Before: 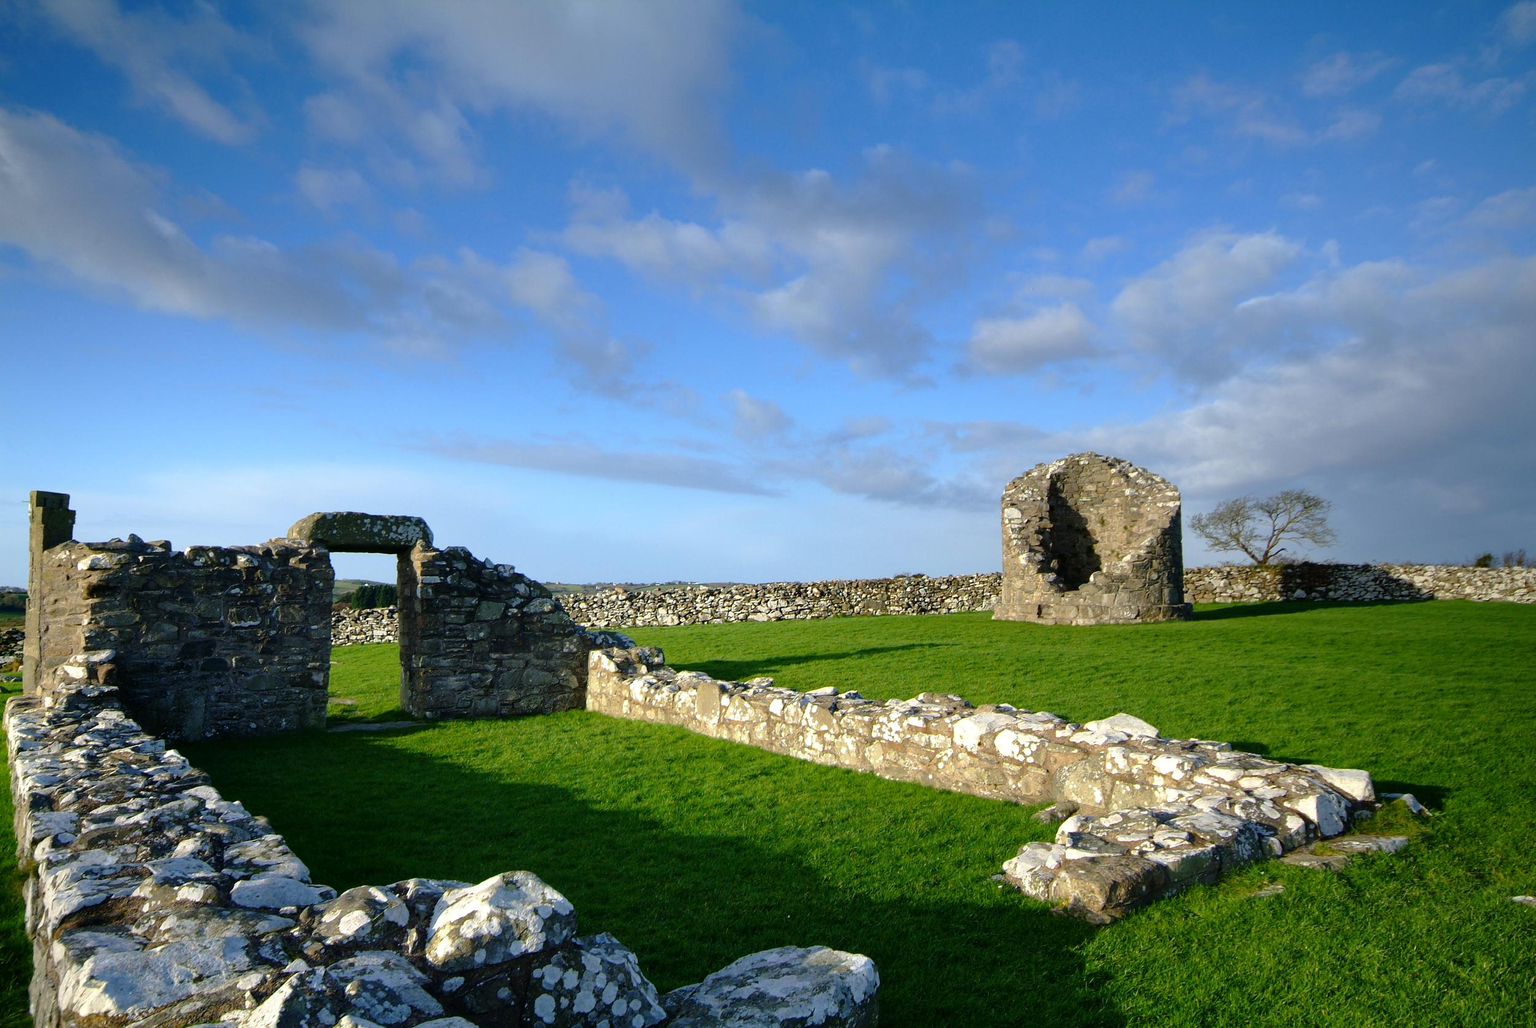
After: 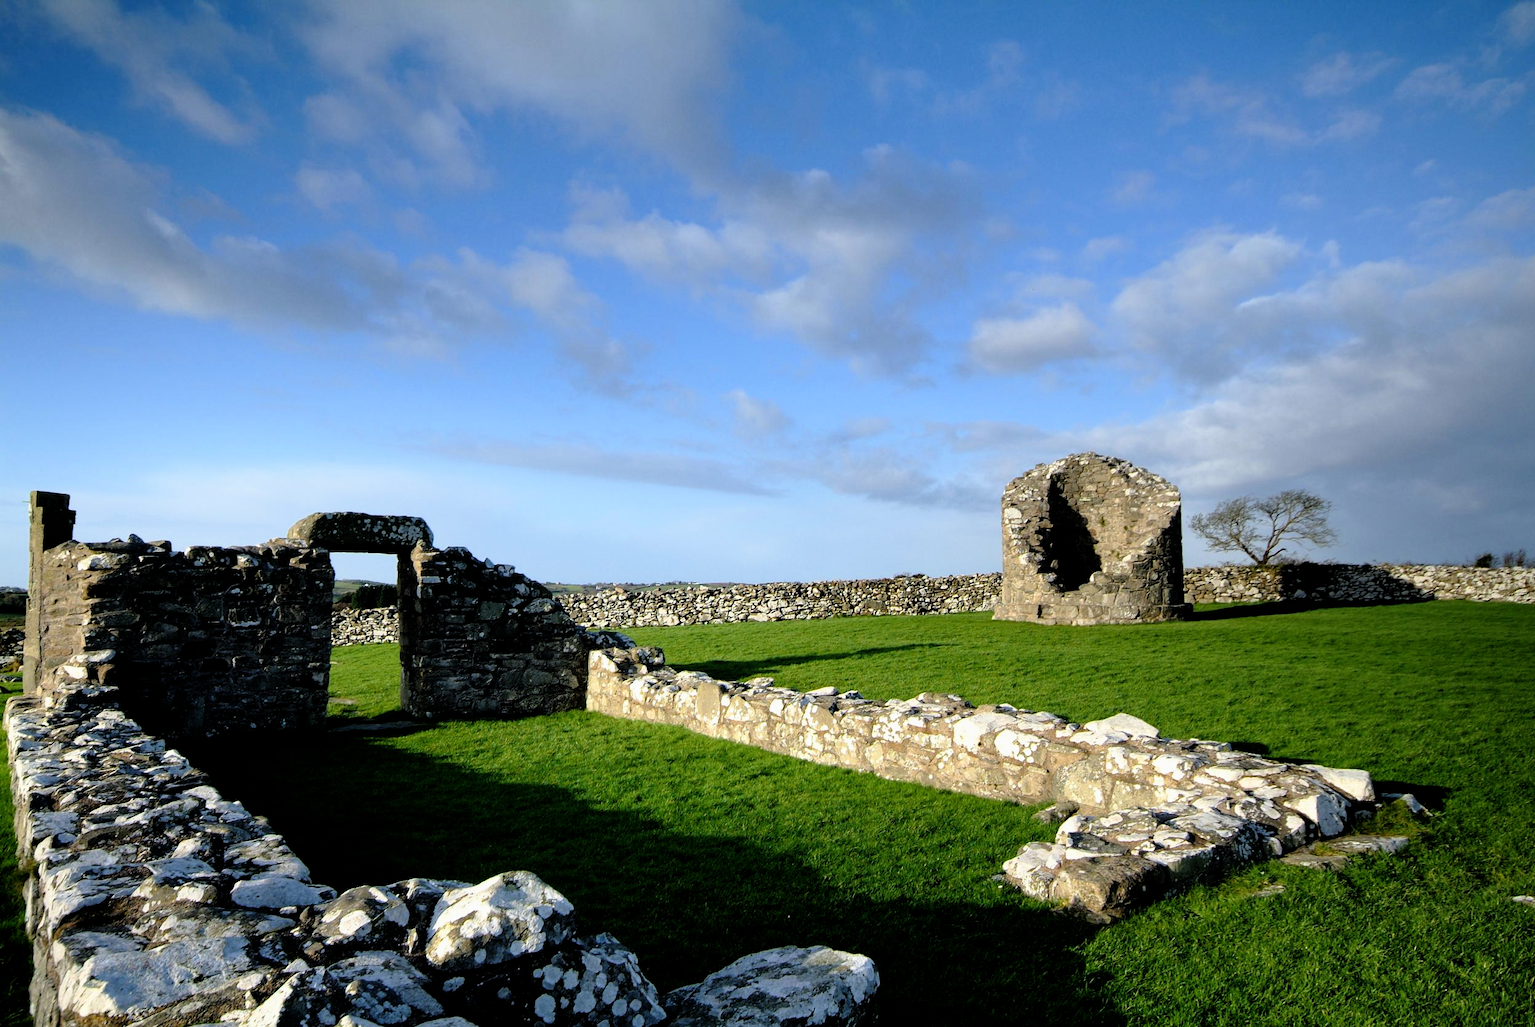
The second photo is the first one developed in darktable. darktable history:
filmic rgb: middle gray luminance 8.6%, black relative exposure -6.26 EV, white relative exposure 2.72 EV, threshold 2.98 EV, target black luminance 0%, hardness 4.79, latitude 73.34%, contrast 1.337, shadows ↔ highlights balance 9.61%, enable highlight reconstruction true
